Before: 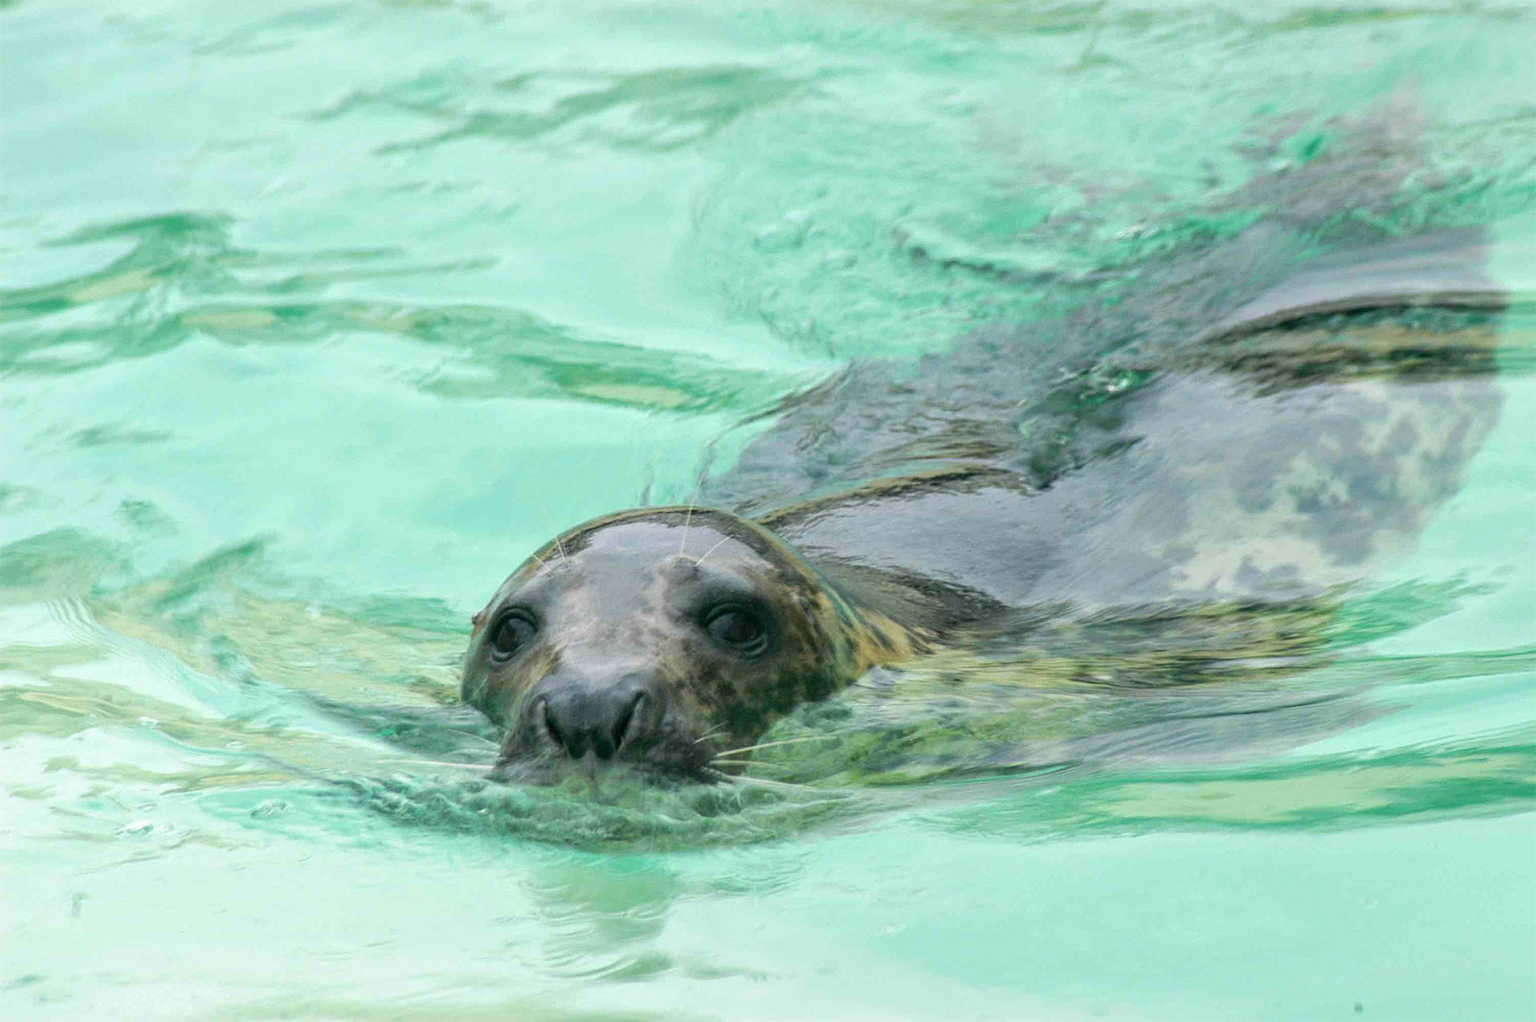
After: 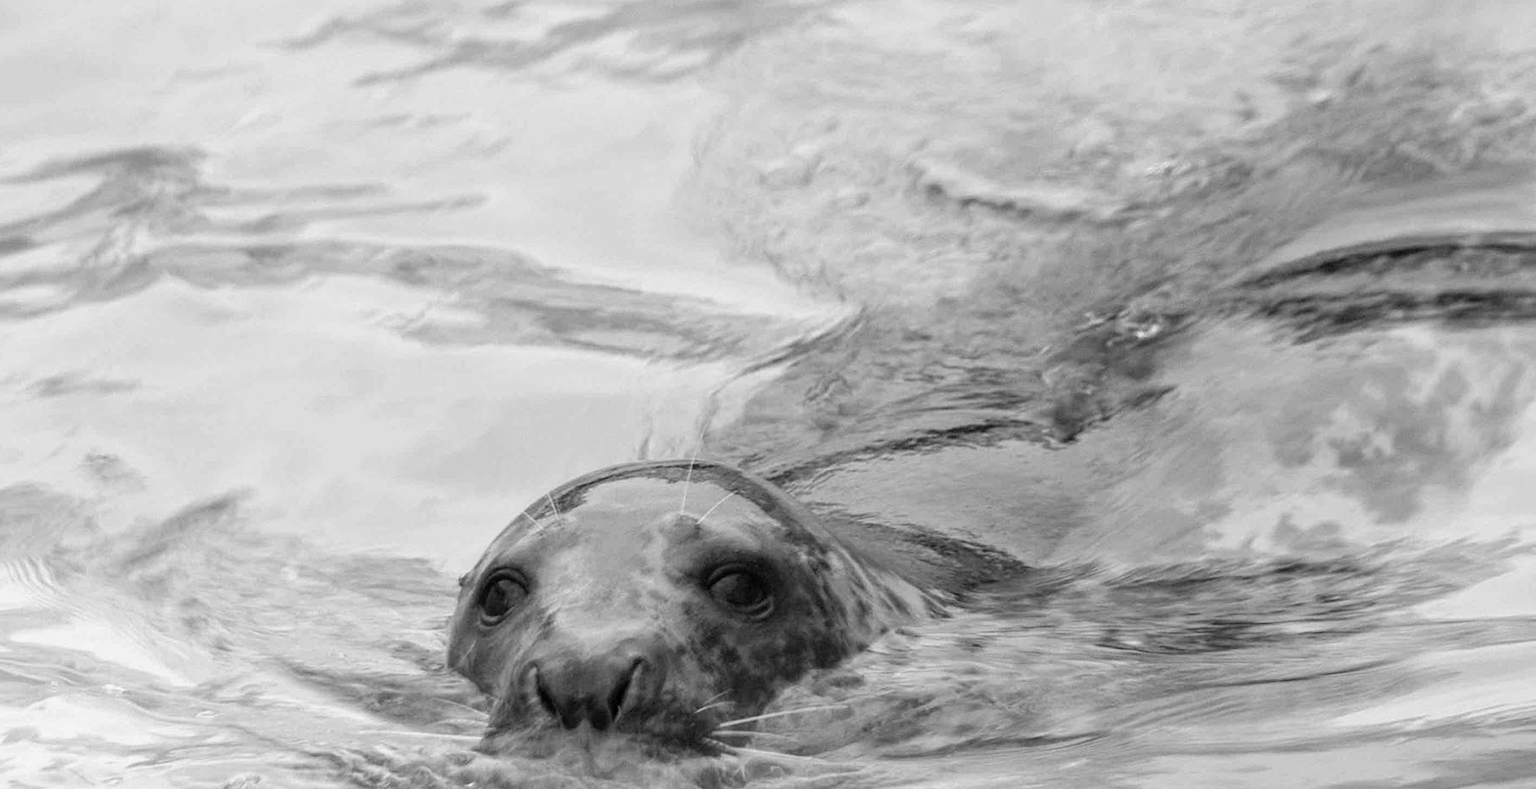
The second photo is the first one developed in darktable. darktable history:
monochrome: on, module defaults
crop: left 2.737%, top 7.287%, right 3.421%, bottom 20.179%
